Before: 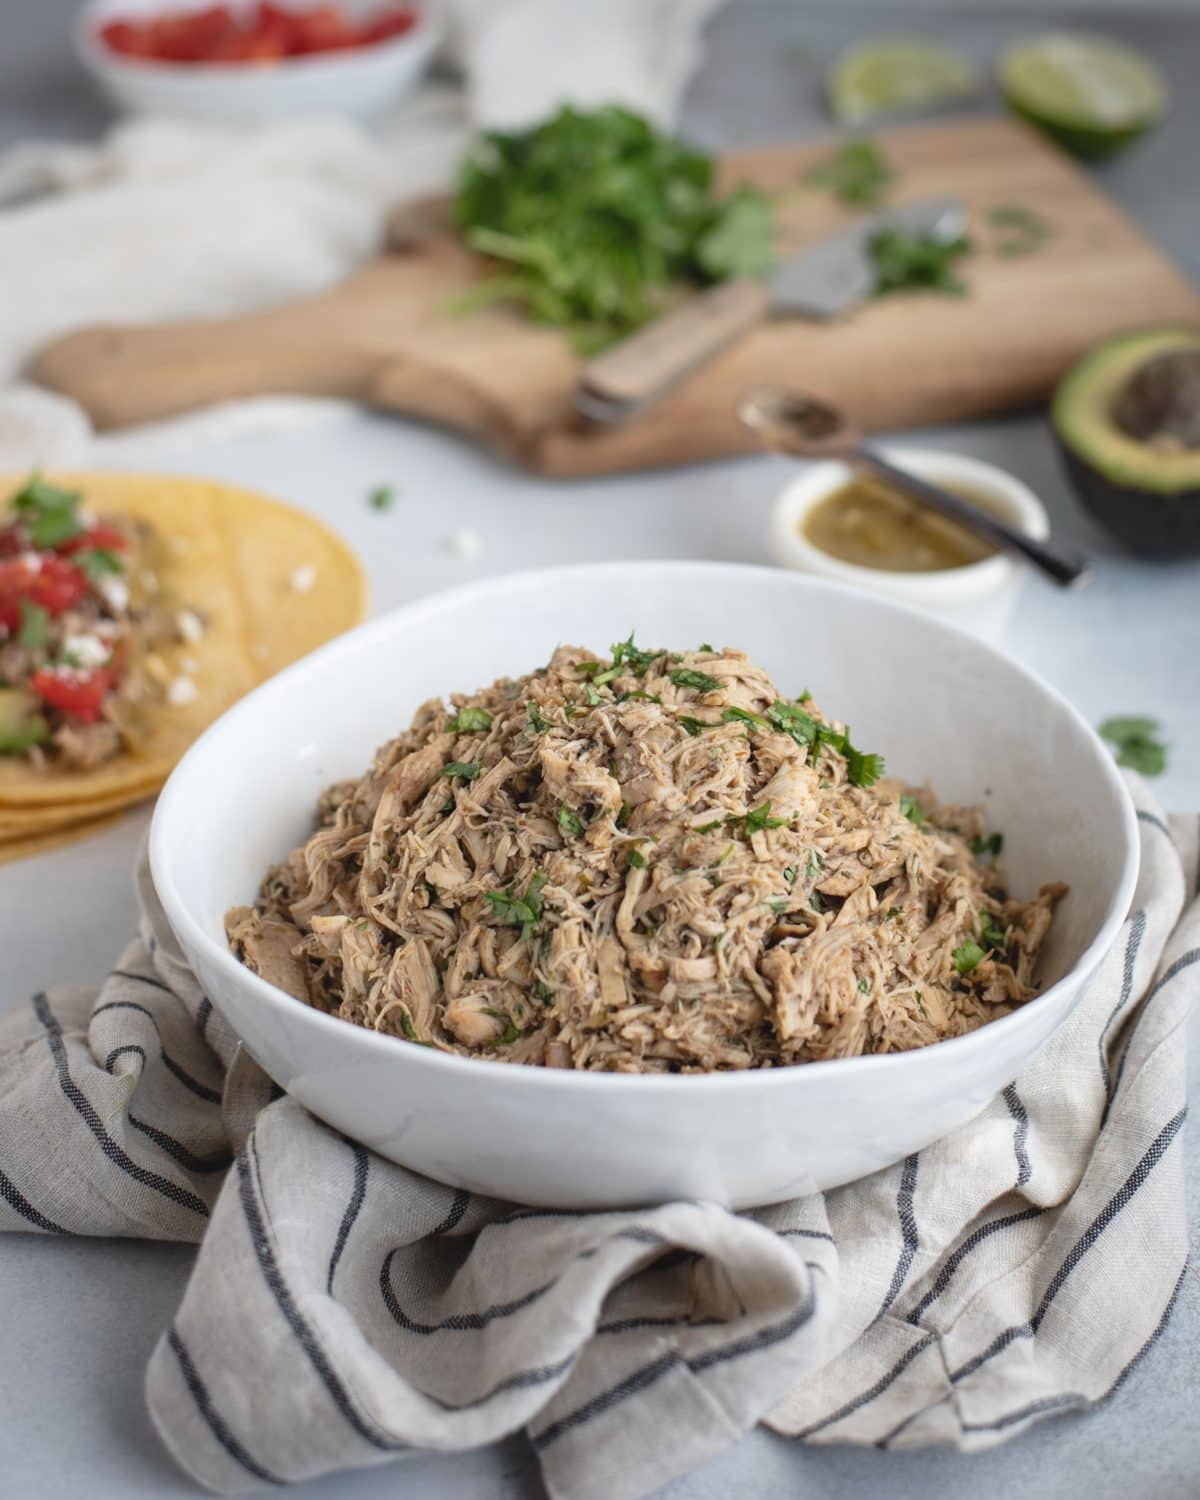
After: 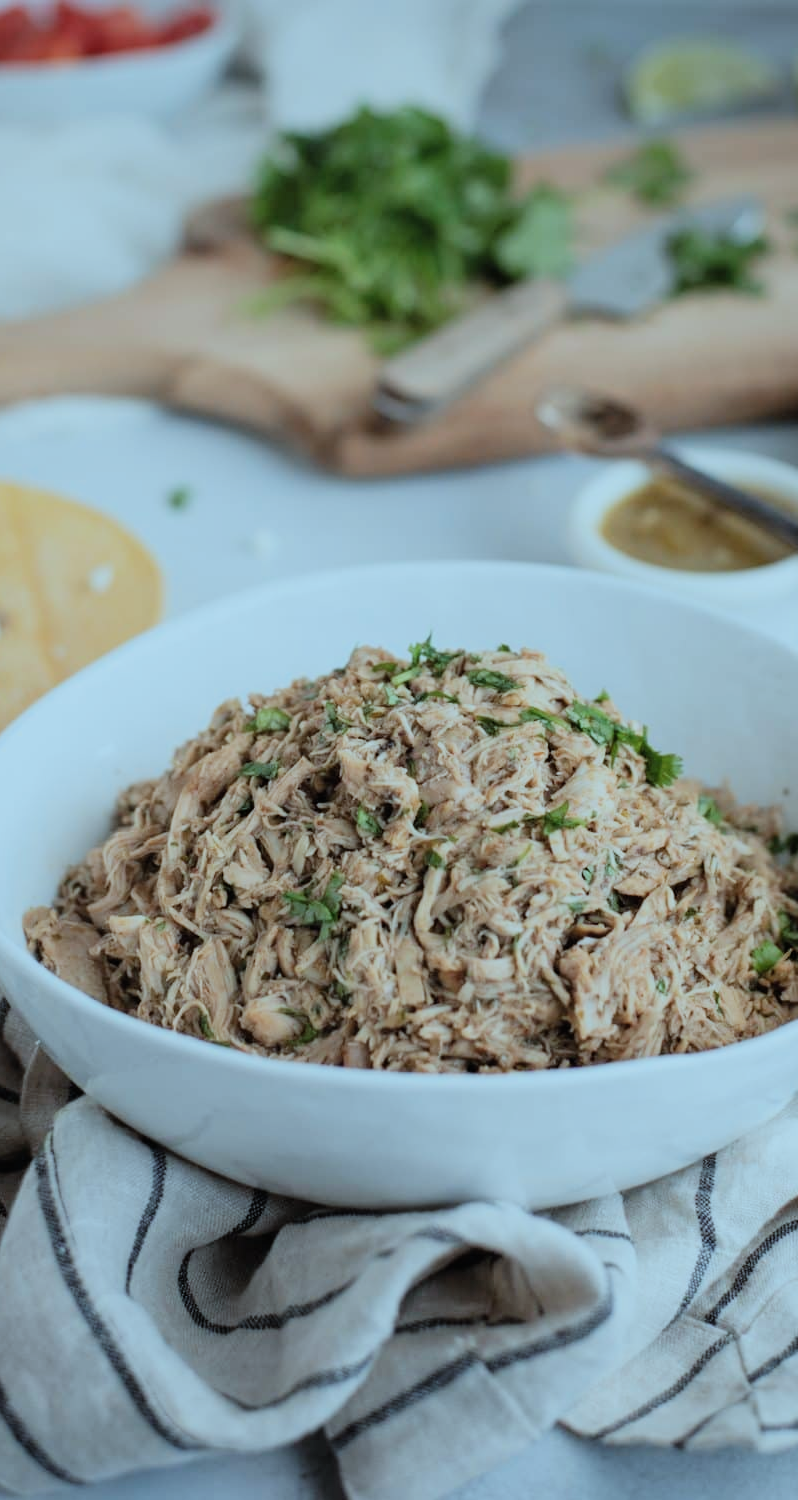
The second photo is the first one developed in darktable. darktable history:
color correction: highlights a* -11.71, highlights b* -15.58
filmic rgb: black relative exposure -7.65 EV, white relative exposure 4.56 EV, hardness 3.61, contrast 1.05
crop: left 16.899%, right 16.556%
